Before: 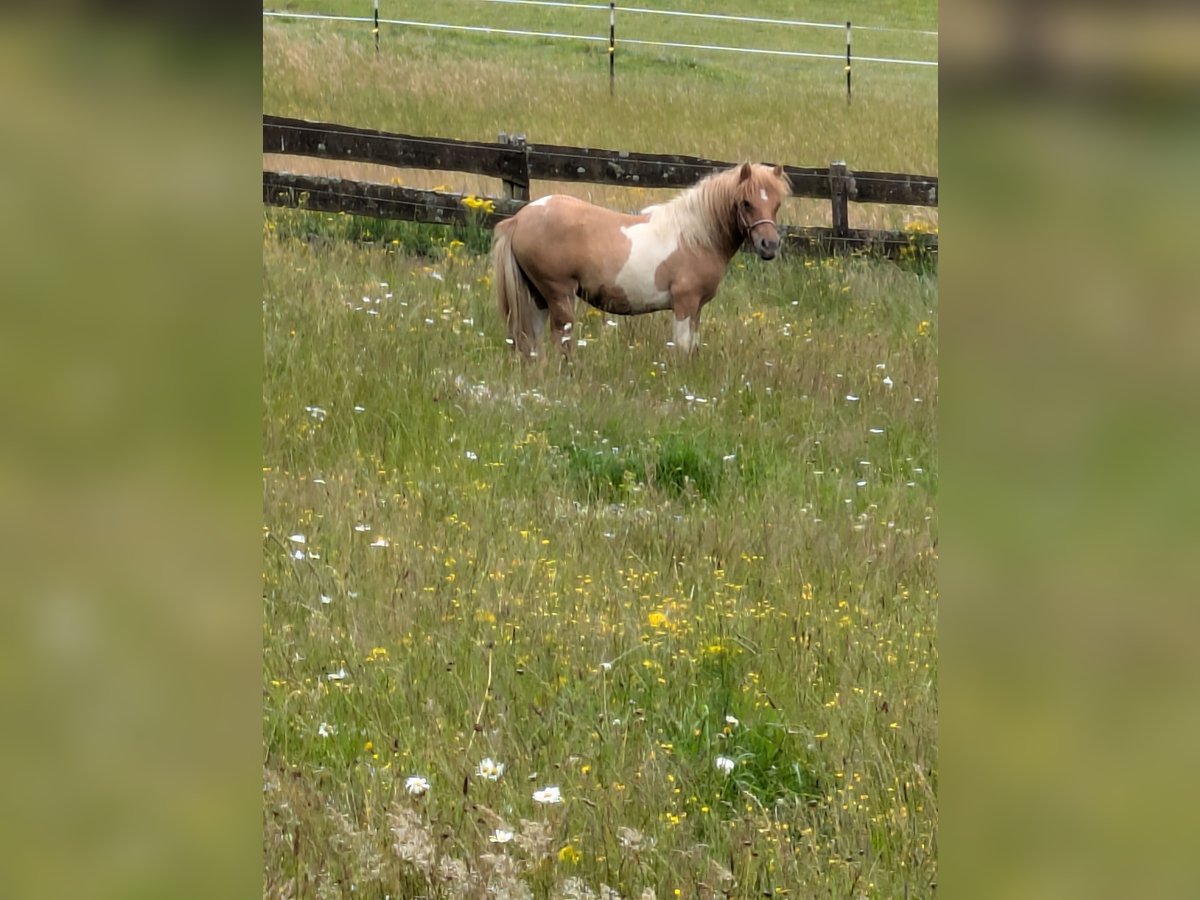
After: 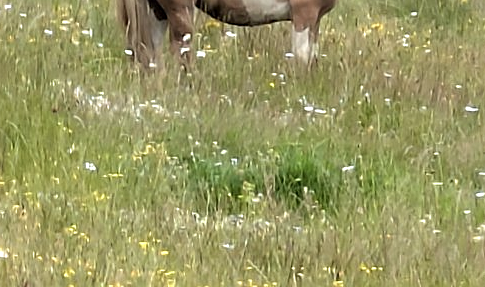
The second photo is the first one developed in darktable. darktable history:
exposure: black level correction 0, exposure 0.6 EV, compensate exposure bias true, compensate highlight preservation false
crop: left 31.751%, top 32.172%, right 27.8%, bottom 35.83%
color contrast: green-magenta contrast 0.84, blue-yellow contrast 0.86
sharpen: on, module defaults
